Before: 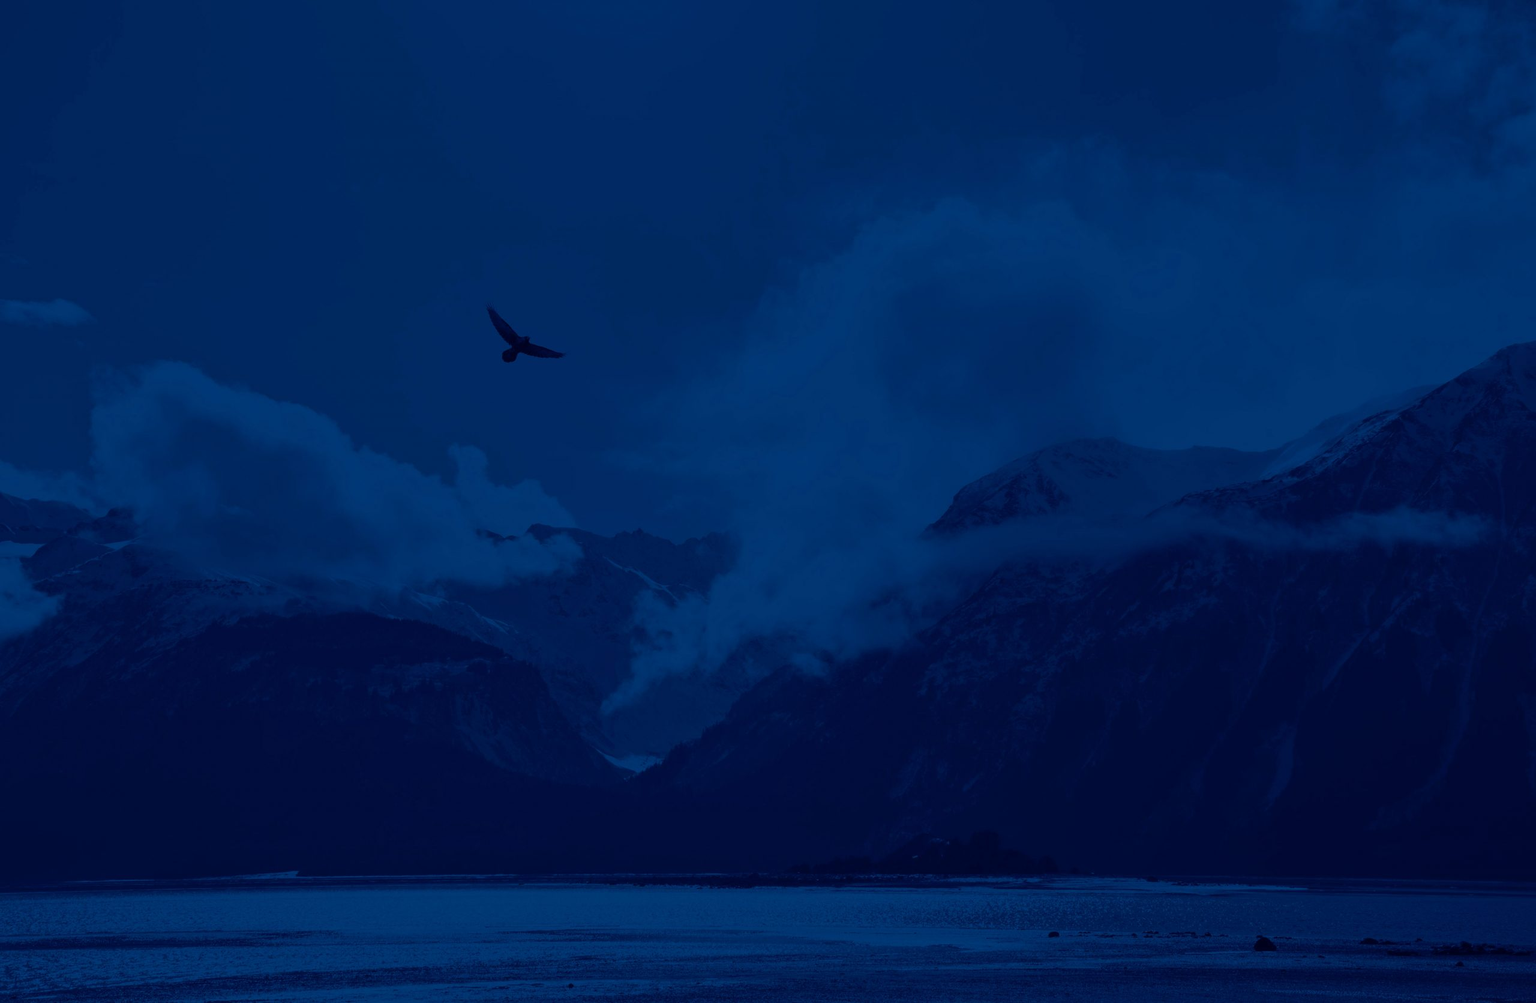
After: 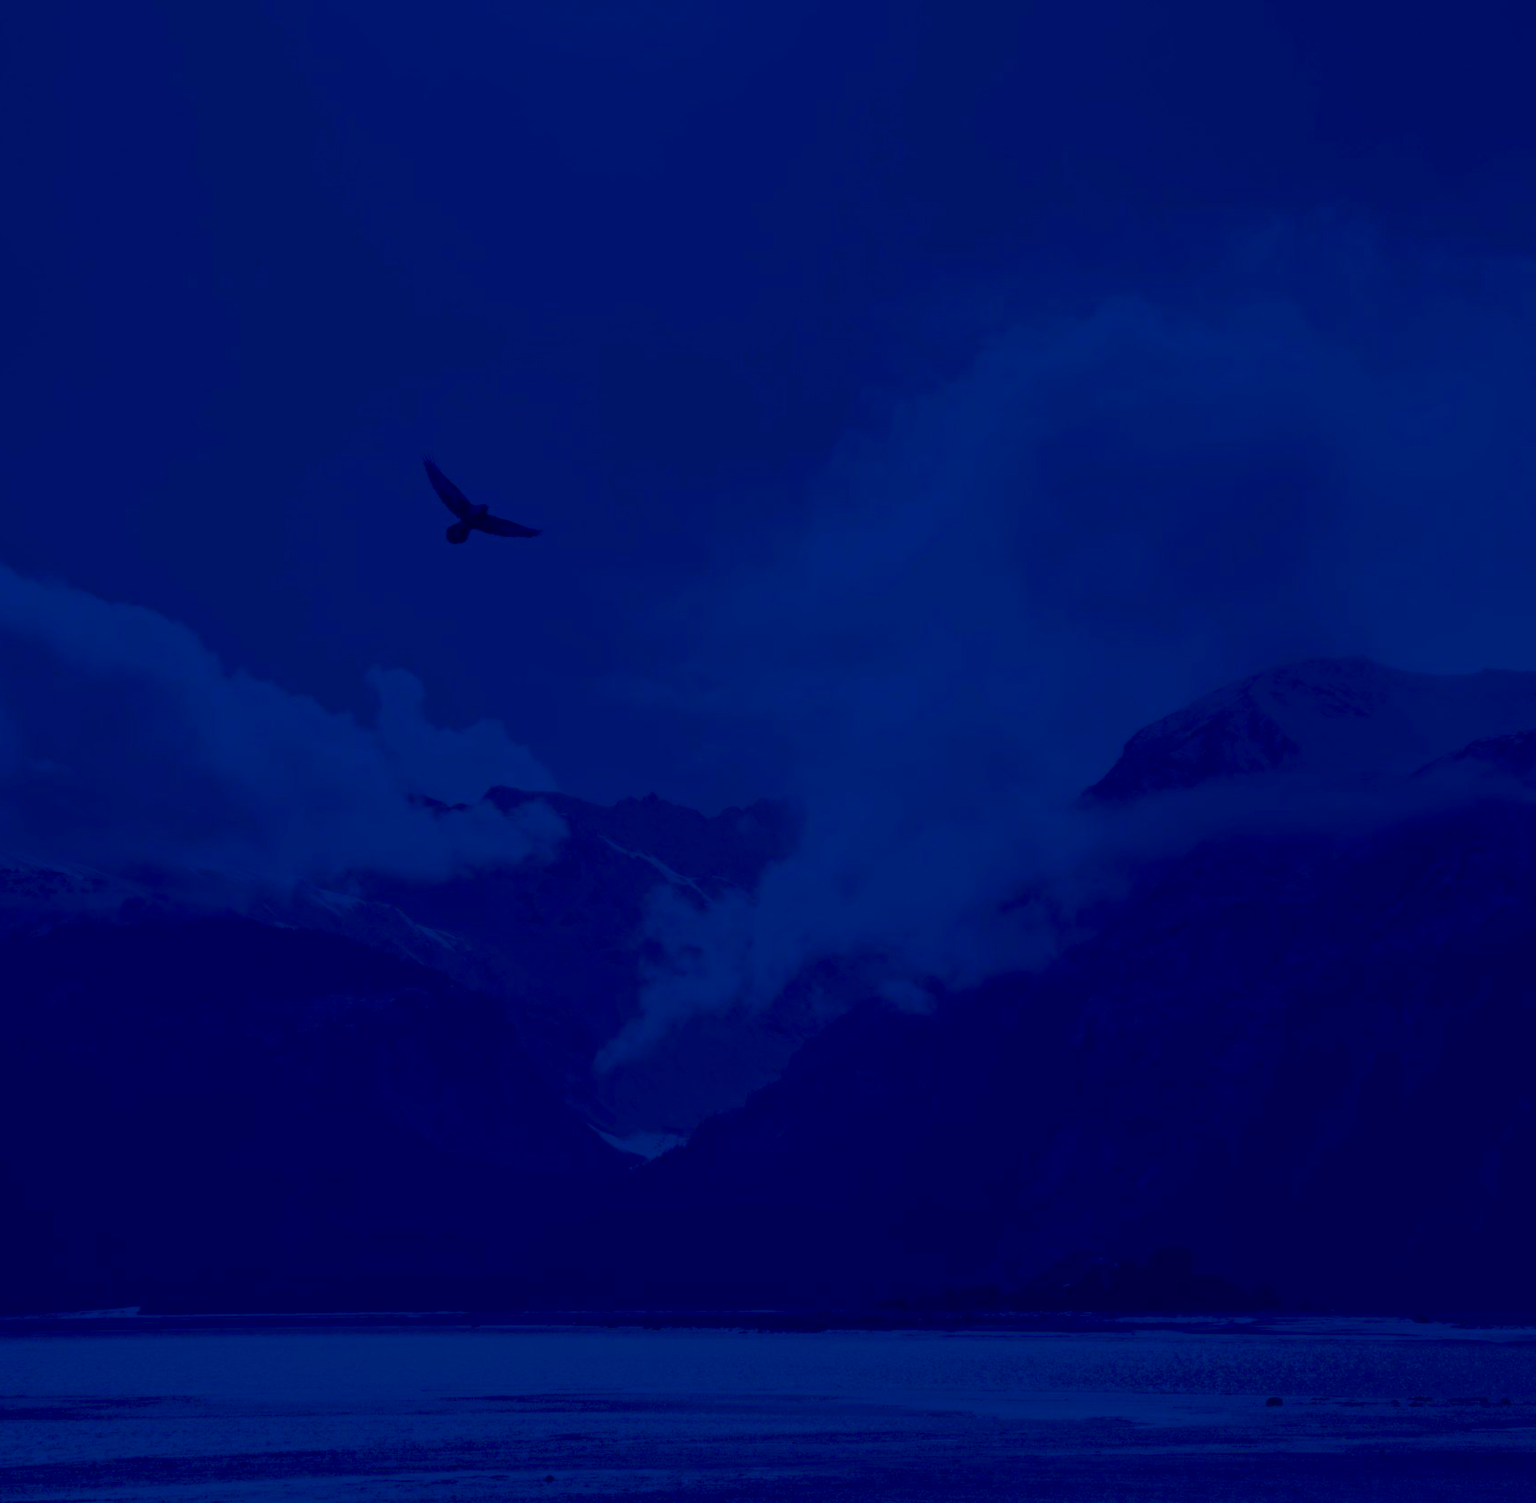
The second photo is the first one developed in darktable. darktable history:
crop and rotate: left 13.342%, right 19.991%
contrast brightness saturation: contrast 0.19, brightness -0.11, saturation 0.21
filmic rgb: black relative exposure -16 EV, threshold -0.33 EV, transition 3.19 EV, structure ↔ texture 100%, target black luminance 0%, hardness 7.57, latitude 72.96%, contrast 0.908, highlights saturation mix 10%, shadows ↔ highlights balance -0.38%, add noise in highlights 0, preserve chrominance no, color science v4 (2020), iterations of high-quality reconstruction 10, enable highlight reconstruction true
